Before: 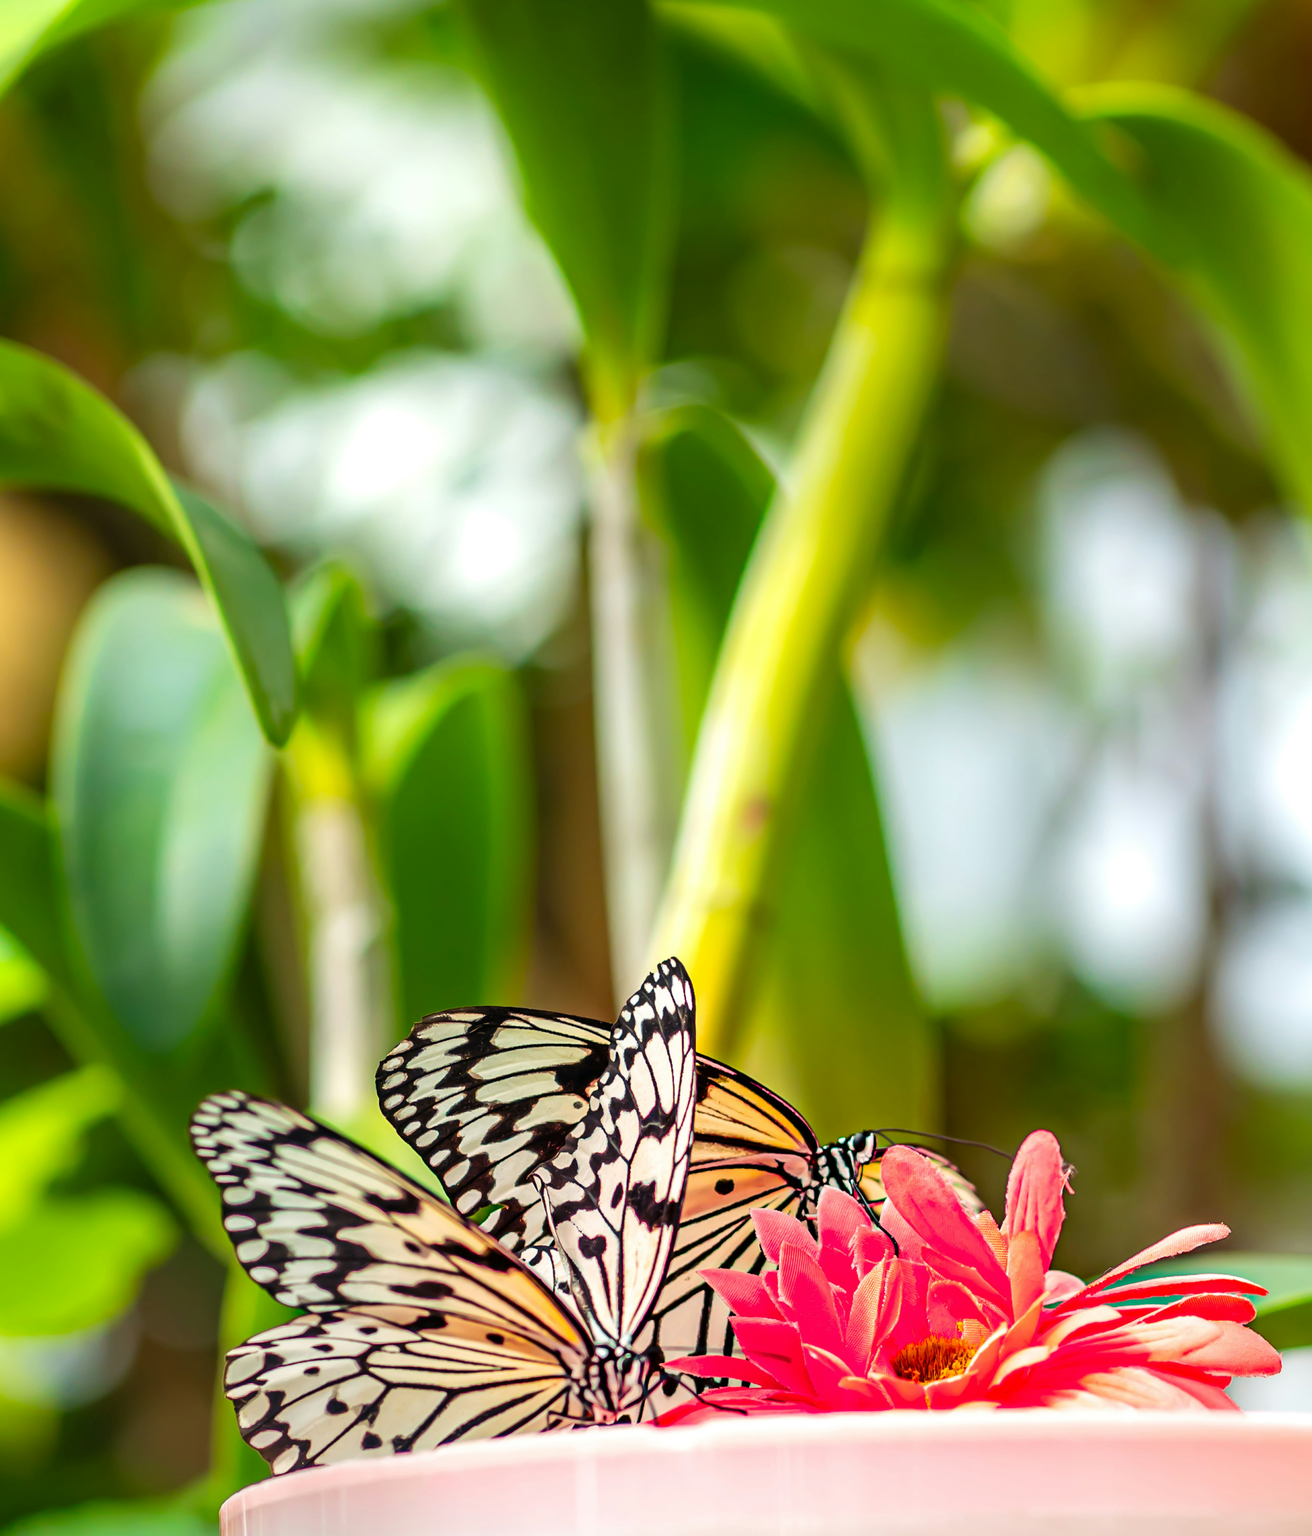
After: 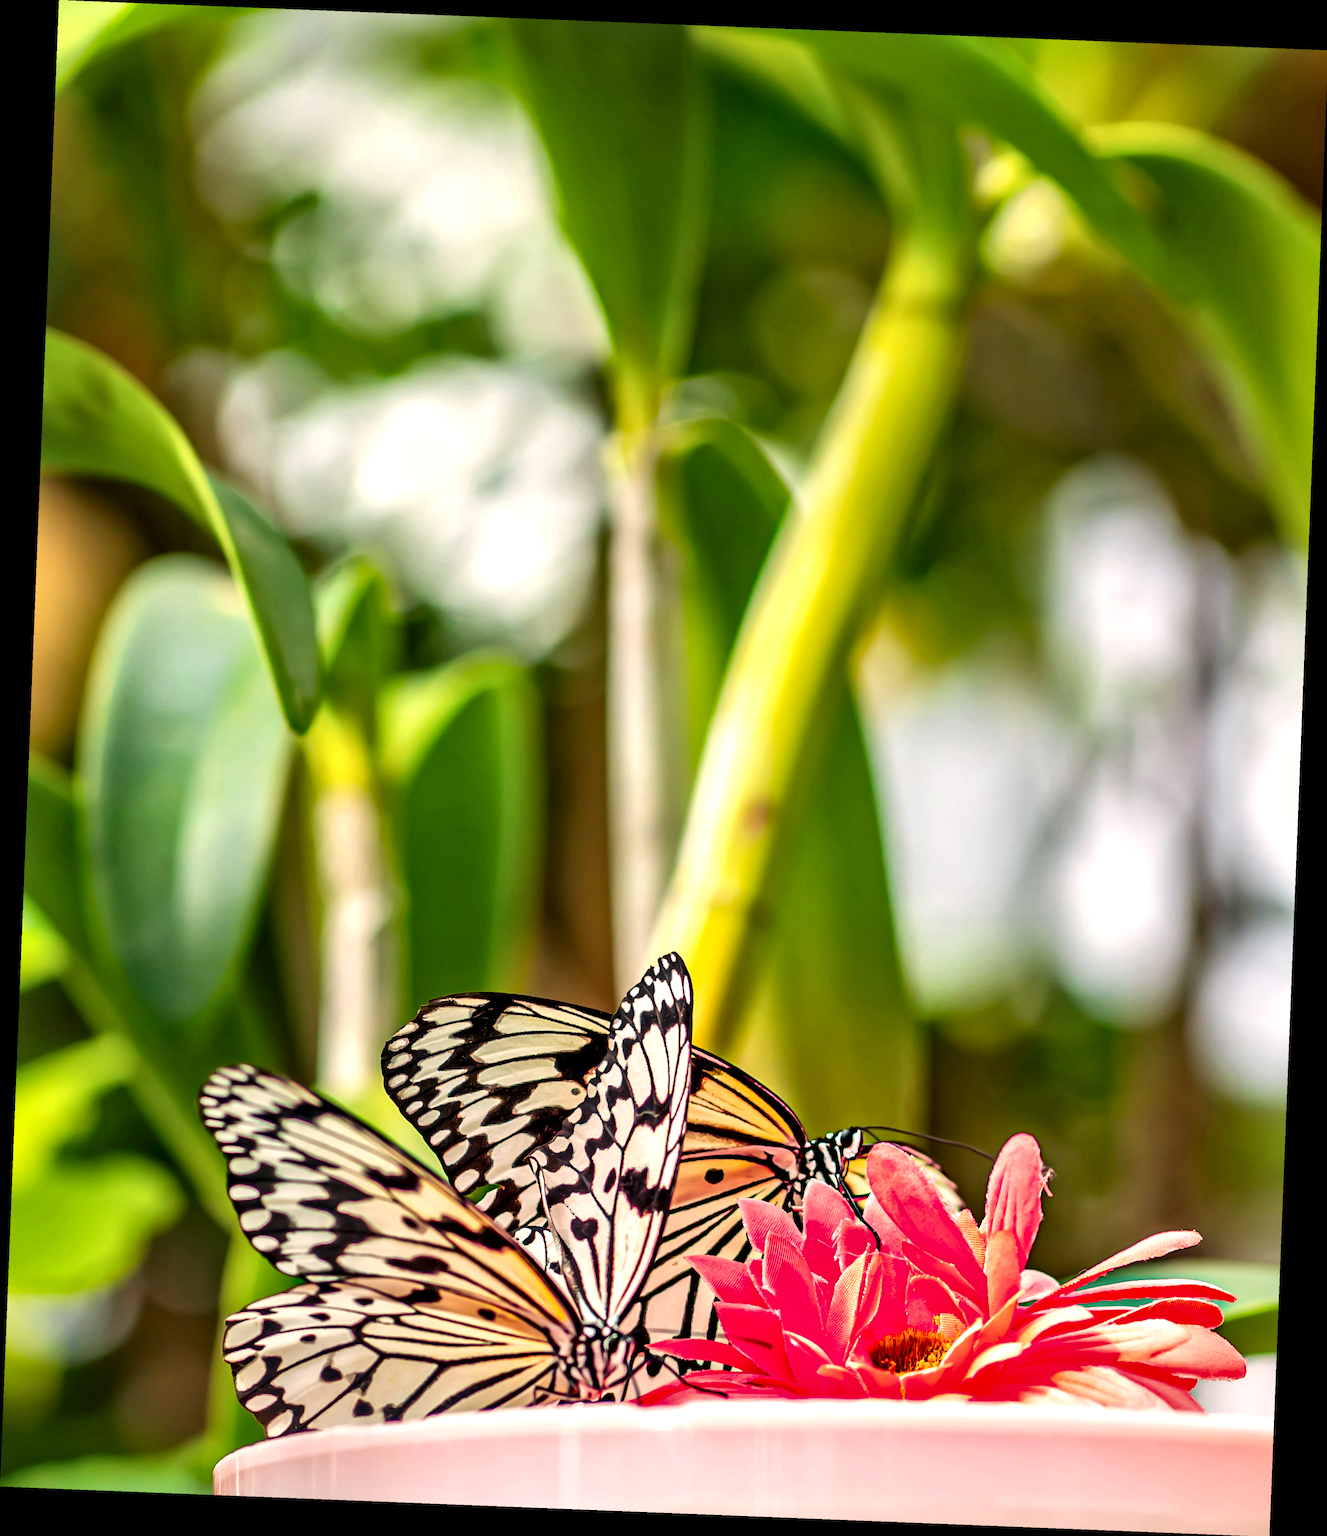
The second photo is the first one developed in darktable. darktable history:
local contrast: mode bilateral grid, contrast 70, coarseness 75, detail 180%, midtone range 0.2
tone equalizer: on, module defaults
color correction: highlights a* 7.34, highlights b* 4.37
rotate and perspective: rotation 2.27°, automatic cropping off
